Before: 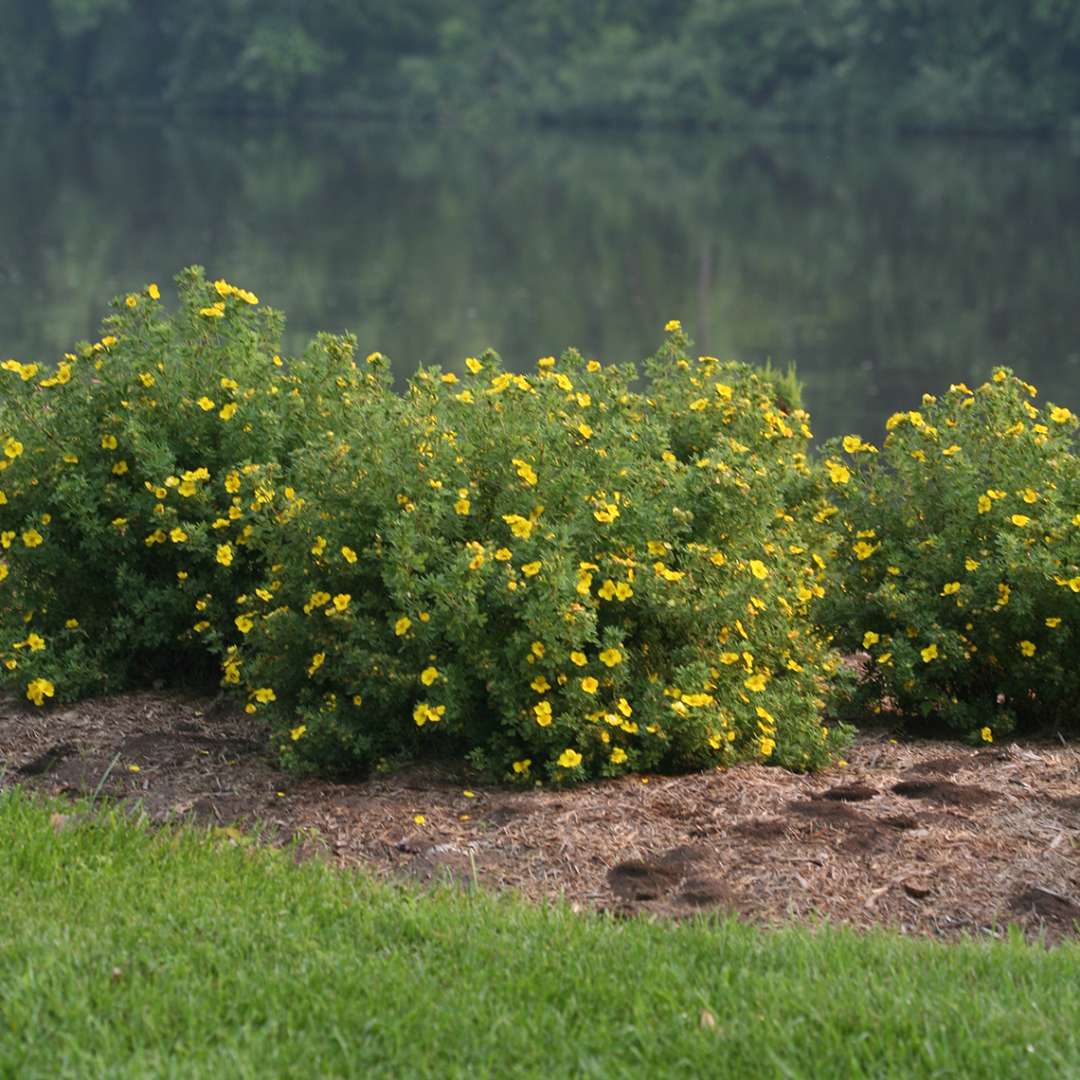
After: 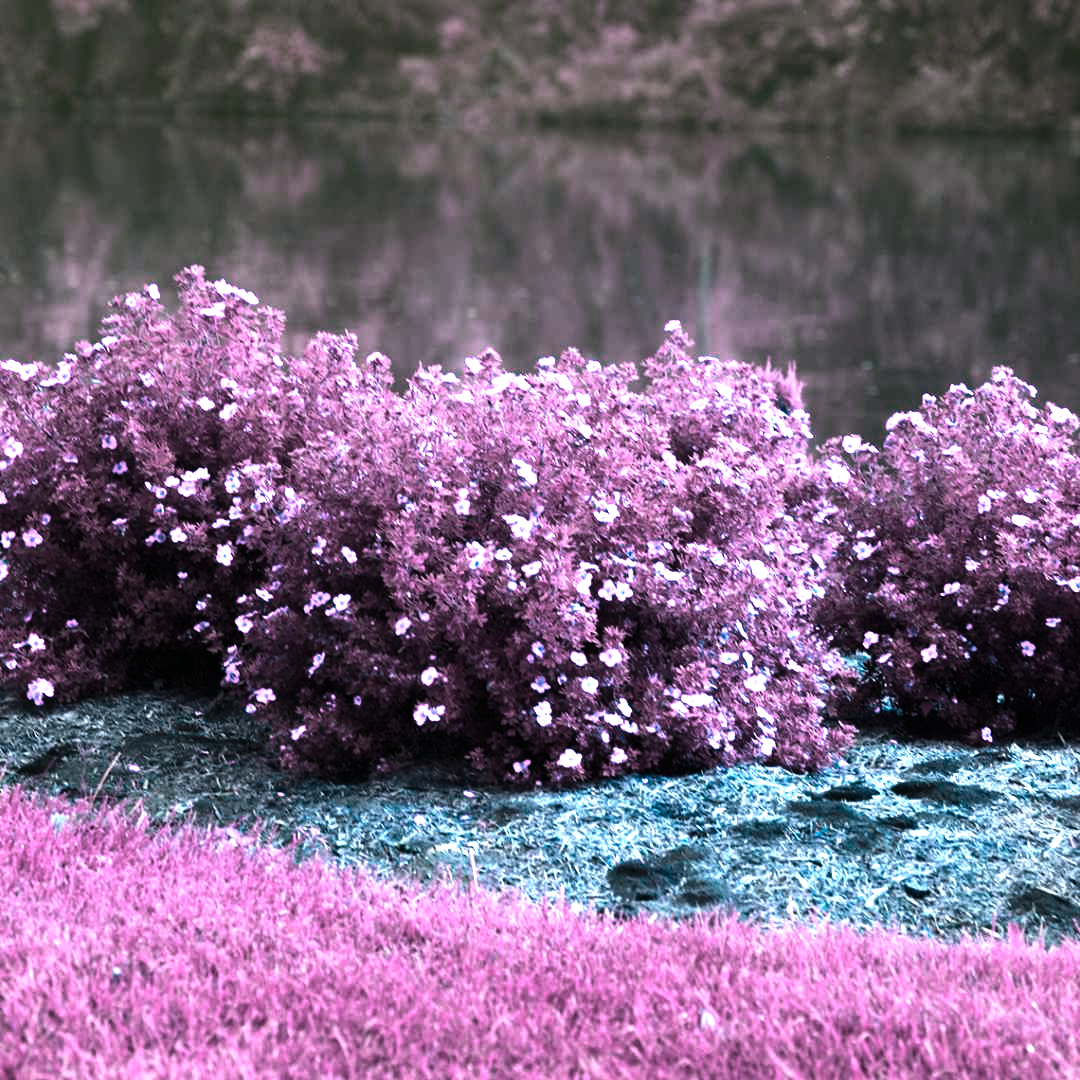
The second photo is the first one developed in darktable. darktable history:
color balance rgb: power › luminance -7.732%, power › chroma 1.106%, power › hue 216.27°, perceptual saturation grading › global saturation 0.839%, hue shift -149.92°, perceptual brilliance grading › global brilliance 29.378%, perceptual brilliance grading › highlights 50.418%, perceptual brilliance grading › mid-tones 50.39%, perceptual brilliance grading › shadows -22.428%, contrast 34.813%, saturation formula JzAzBz (2021)
